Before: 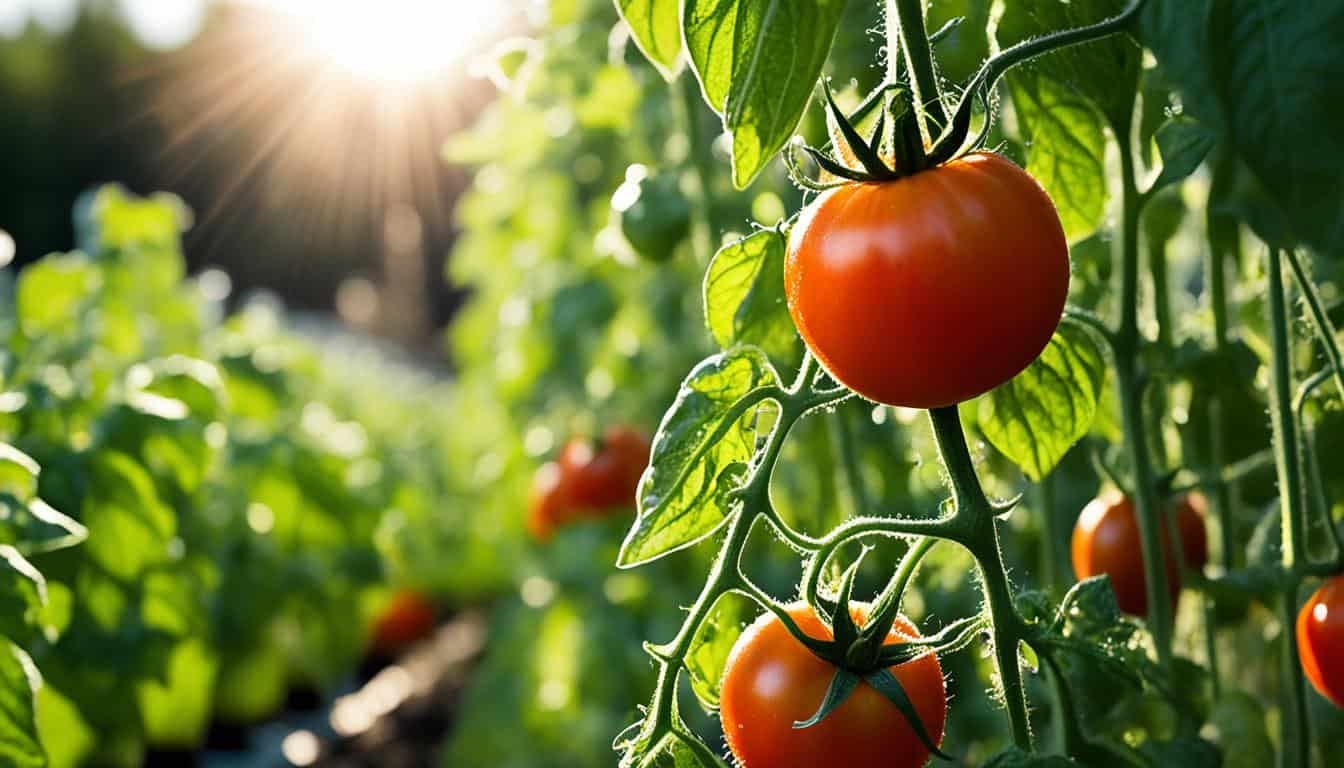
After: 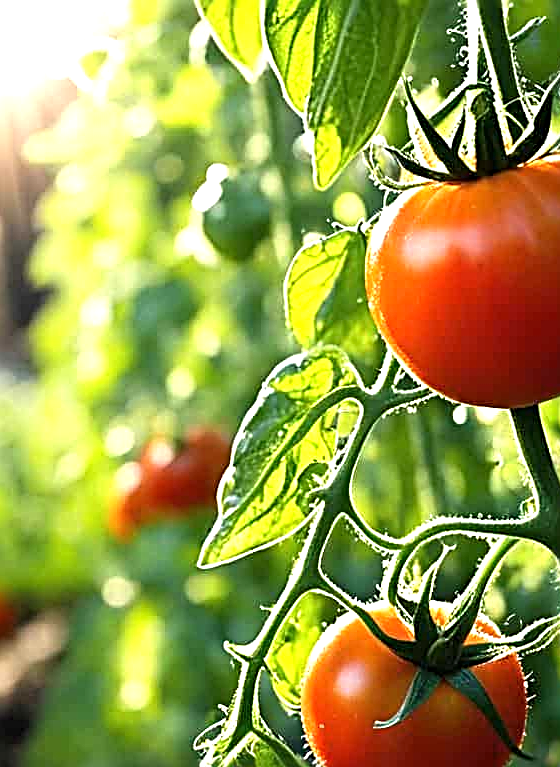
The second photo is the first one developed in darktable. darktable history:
sharpen: radius 3.025, amount 0.757
exposure: black level correction 0, exposure 0.7 EV, compensate exposure bias true, compensate highlight preservation false
crop: left 31.229%, right 27.105%
